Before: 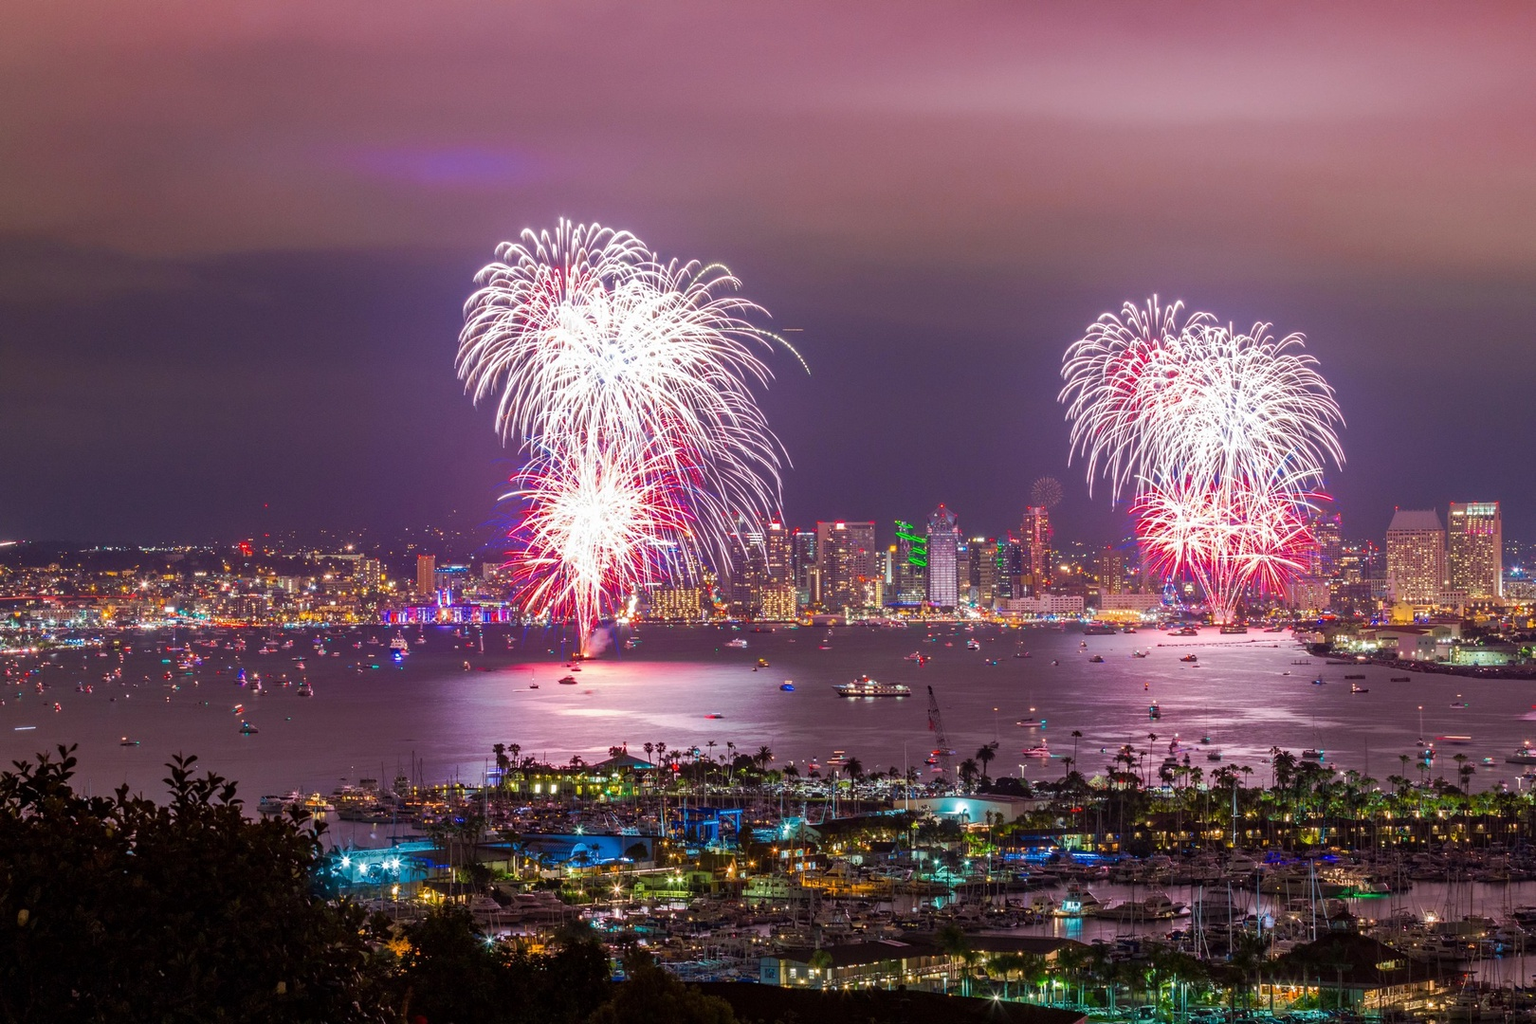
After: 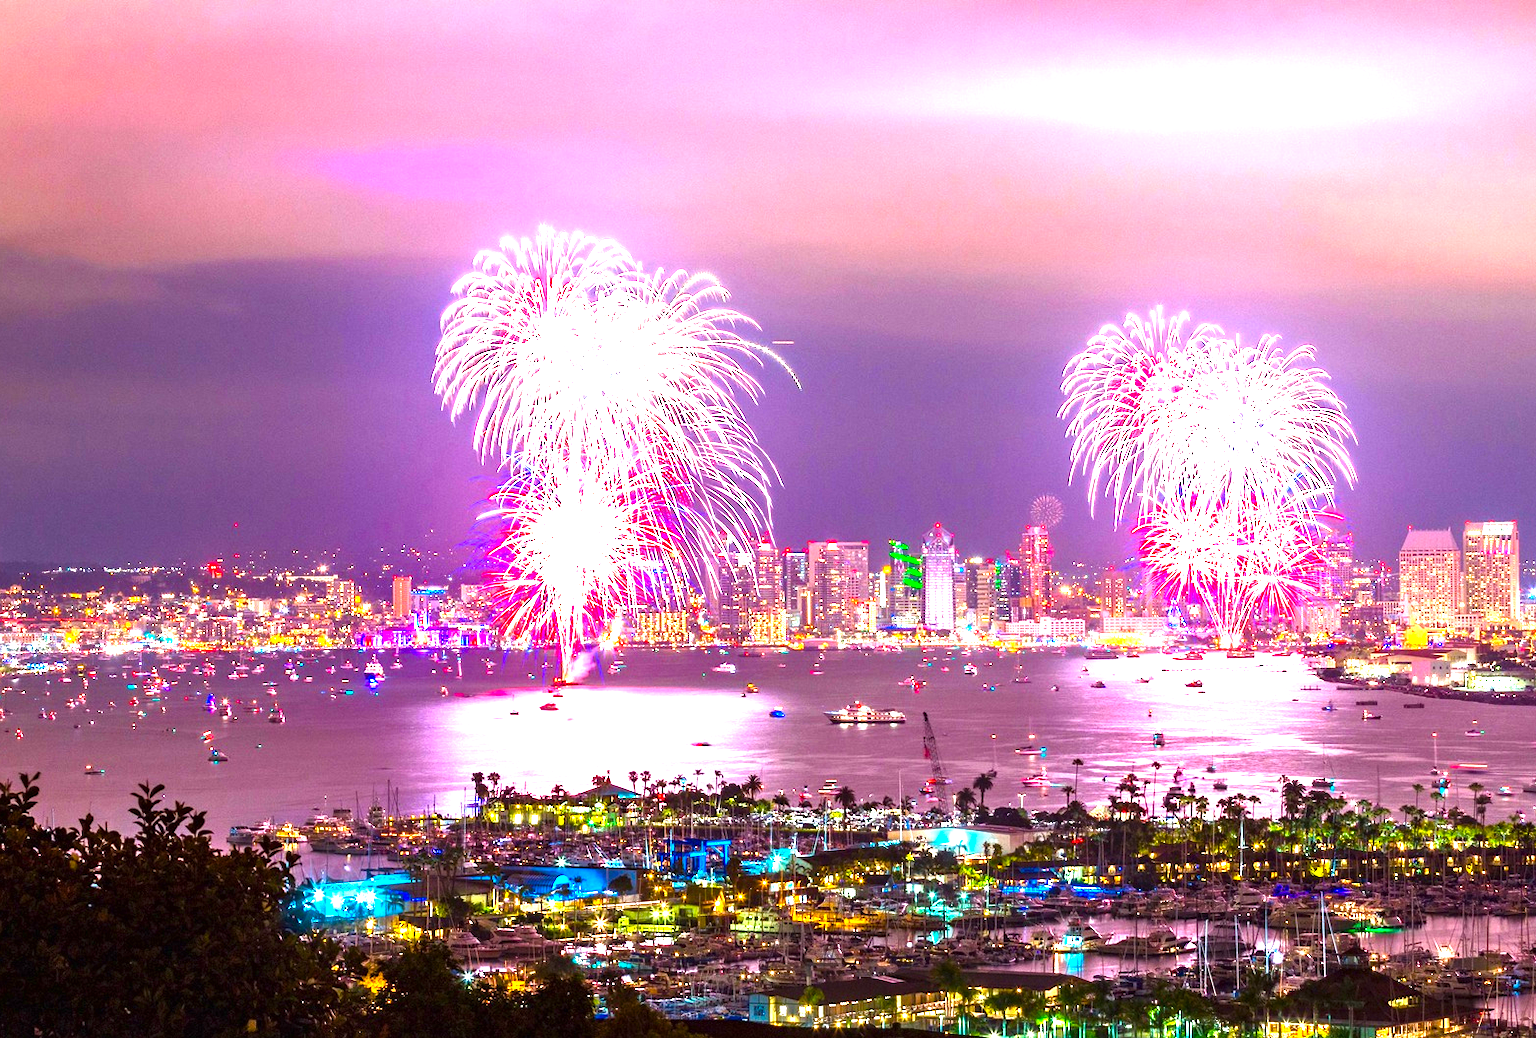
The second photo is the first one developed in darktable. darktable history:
exposure: black level correction 0, exposure 1.7 EV, compensate exposure bias true, compensate highlight preservation false
crop and rotate: left 2.536%, right 1.107%, bottom 2.246%
color balance rgb: linear chroma grading › global chroma 16.62%, perceptual saturation grading › highlights -8.63%, perceptual saturation grading › mid-tones 18.66%, perceptual saturation grading › shadows 28.49%, perceptual brilliance grading › highlights 14.22%, perceptual brilliance grading › shadows -18.96%, global vibrance 27.71%
